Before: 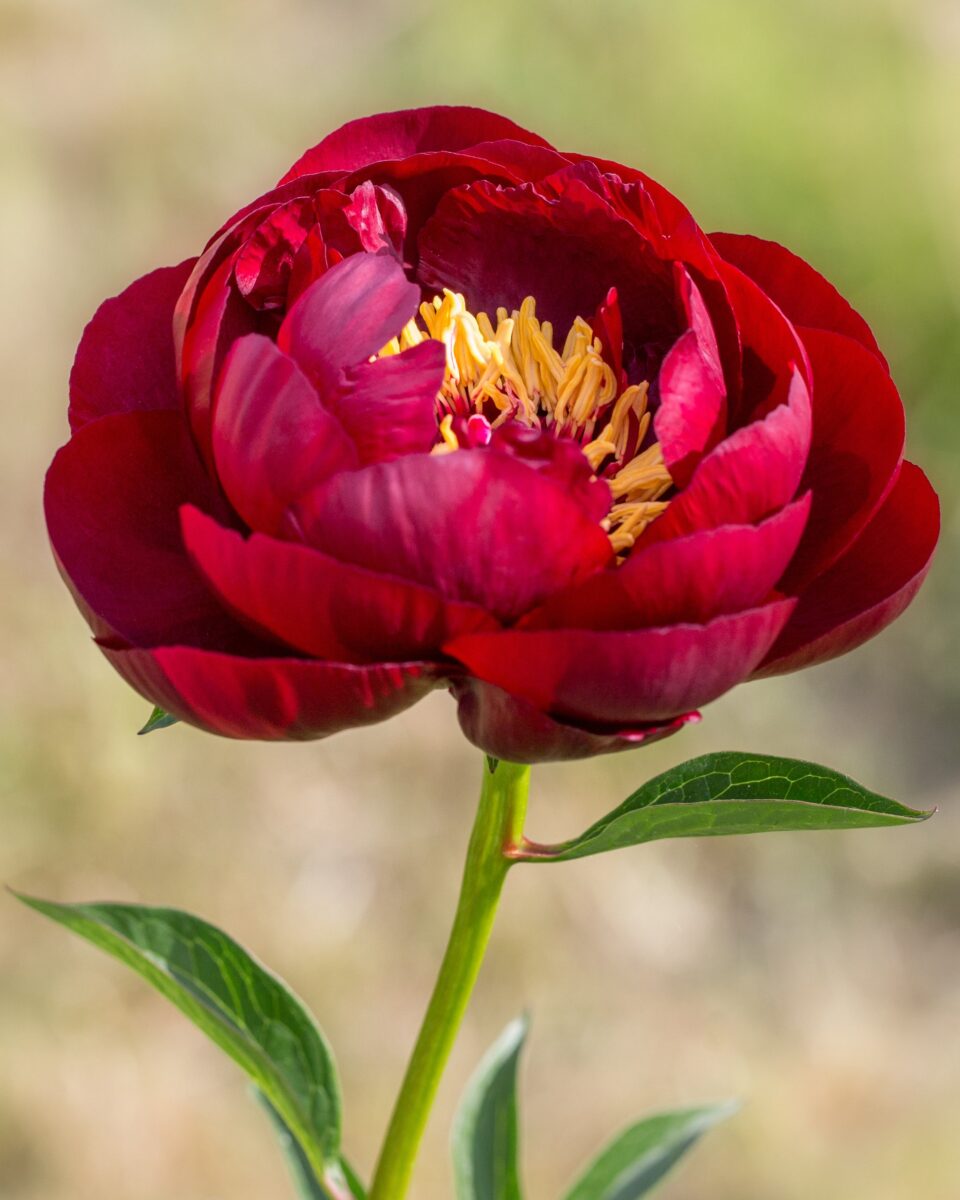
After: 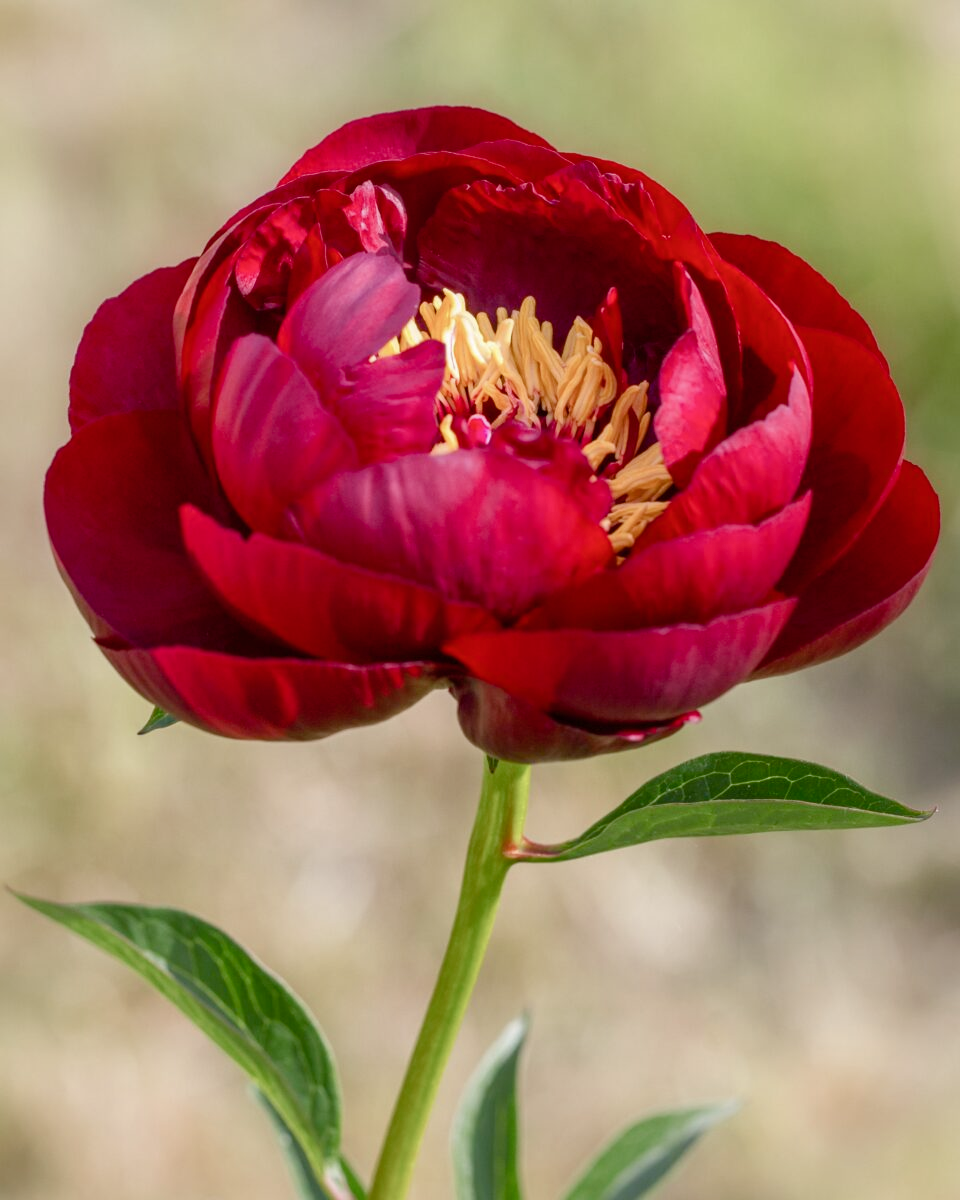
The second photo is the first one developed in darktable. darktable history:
color balance rgb: perceptual saturation grading › global saturation 0.758%, perceptual saturation grading › highlights -31.557%, perceptual saturation grading › mid-tones 5.25%, perceptual saturation grading › shadows 18.973%, global vibrance 9.715%
shadows and highlights: radius 128.22, shadows 21.27, highlights -21.24, low approximation 0.01
